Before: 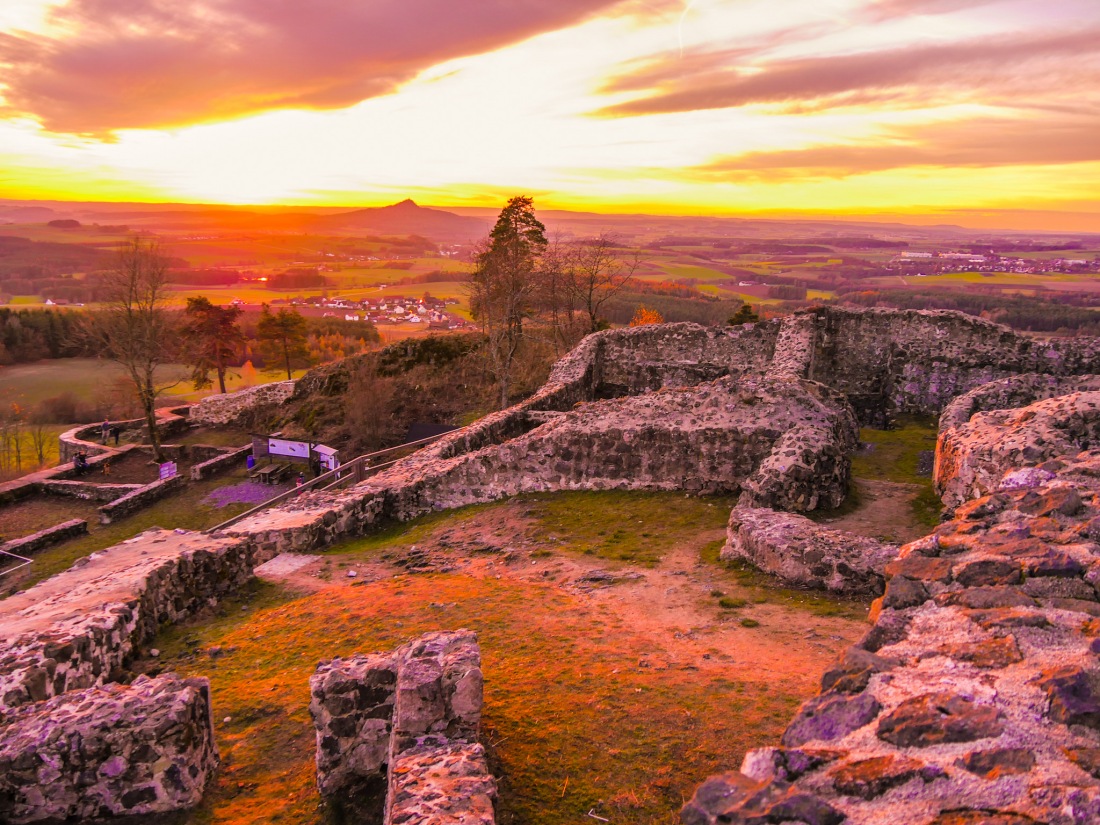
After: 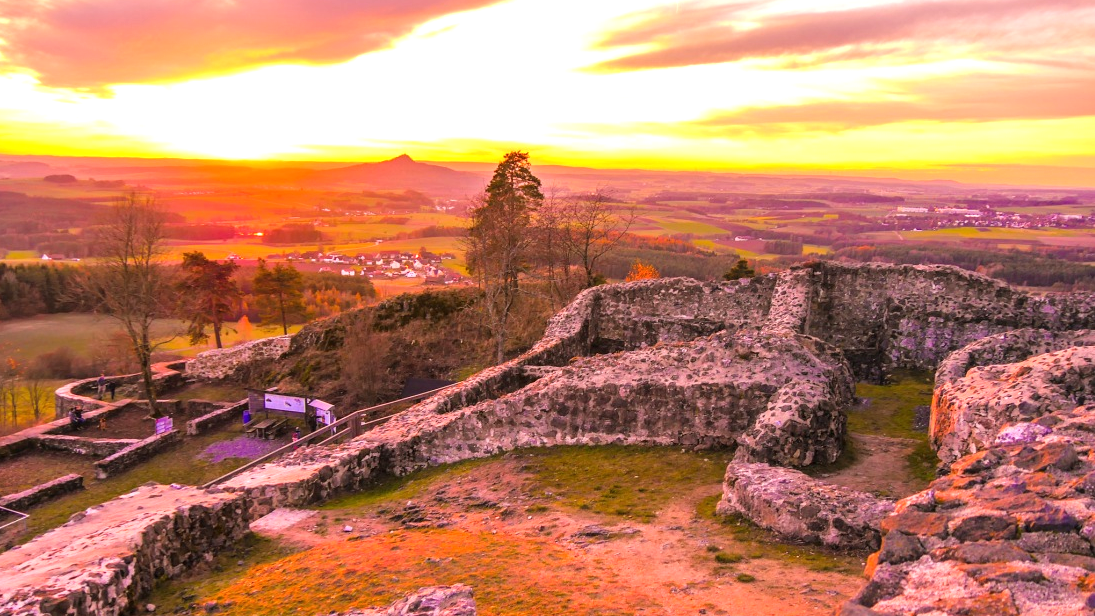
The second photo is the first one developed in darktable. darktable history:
crop: left 0.387%, top 5.469%, bottom 19.809%
exposure: black level correction 0, exposure 0.5 EV, compensate exposure bias true, compensate highlight preservation false
